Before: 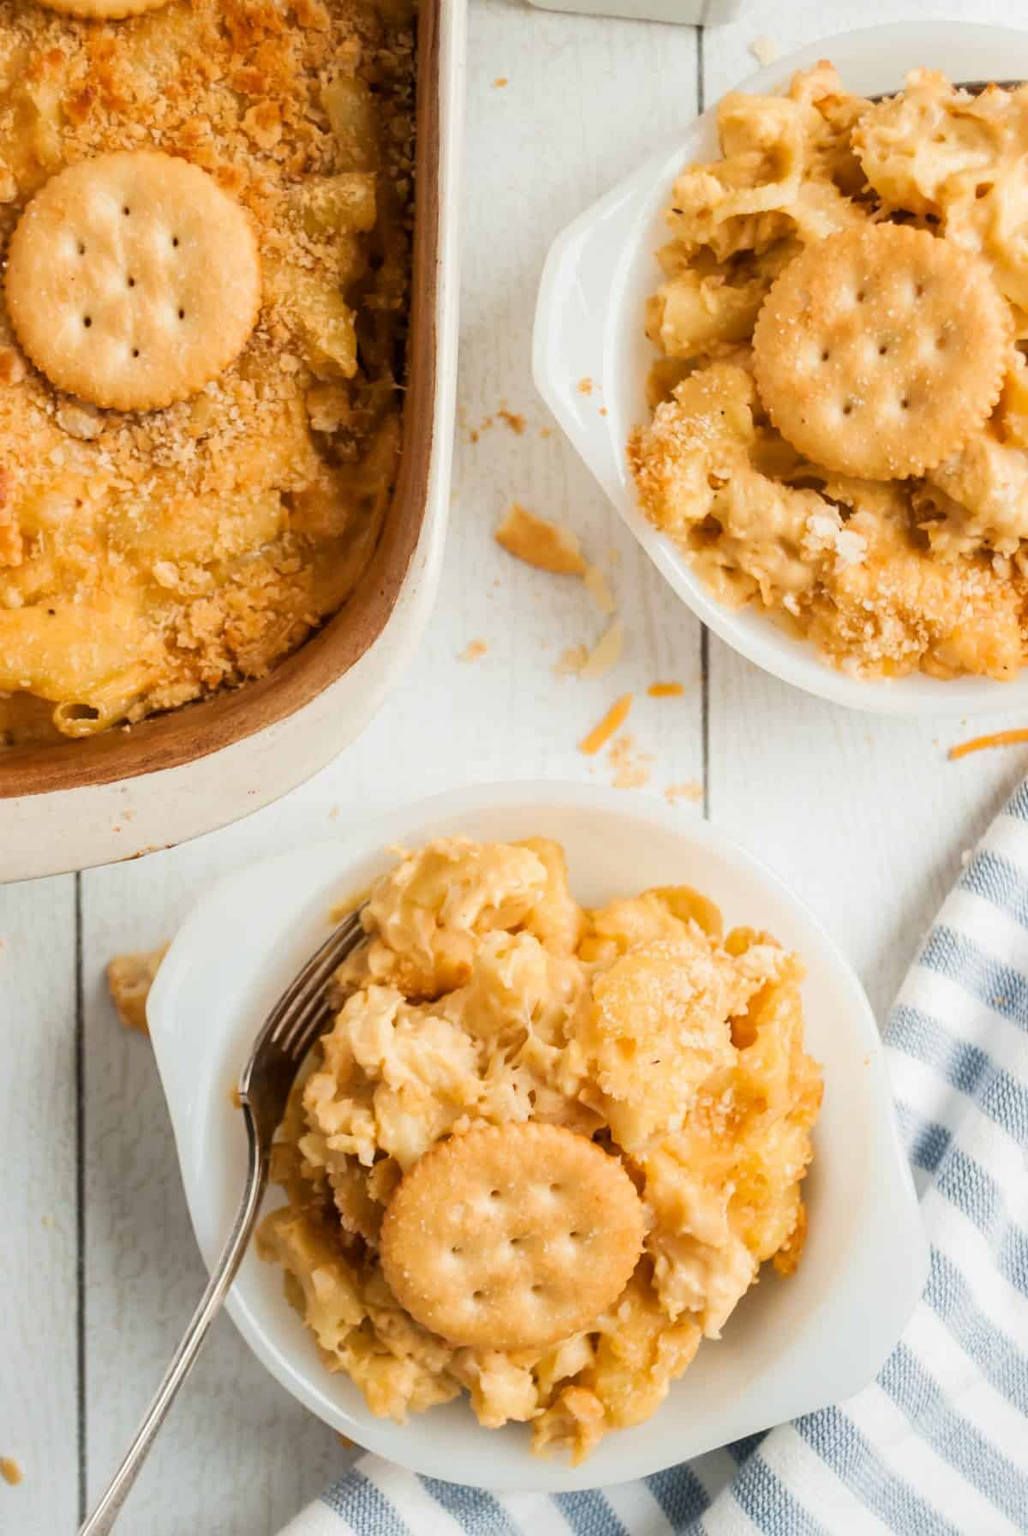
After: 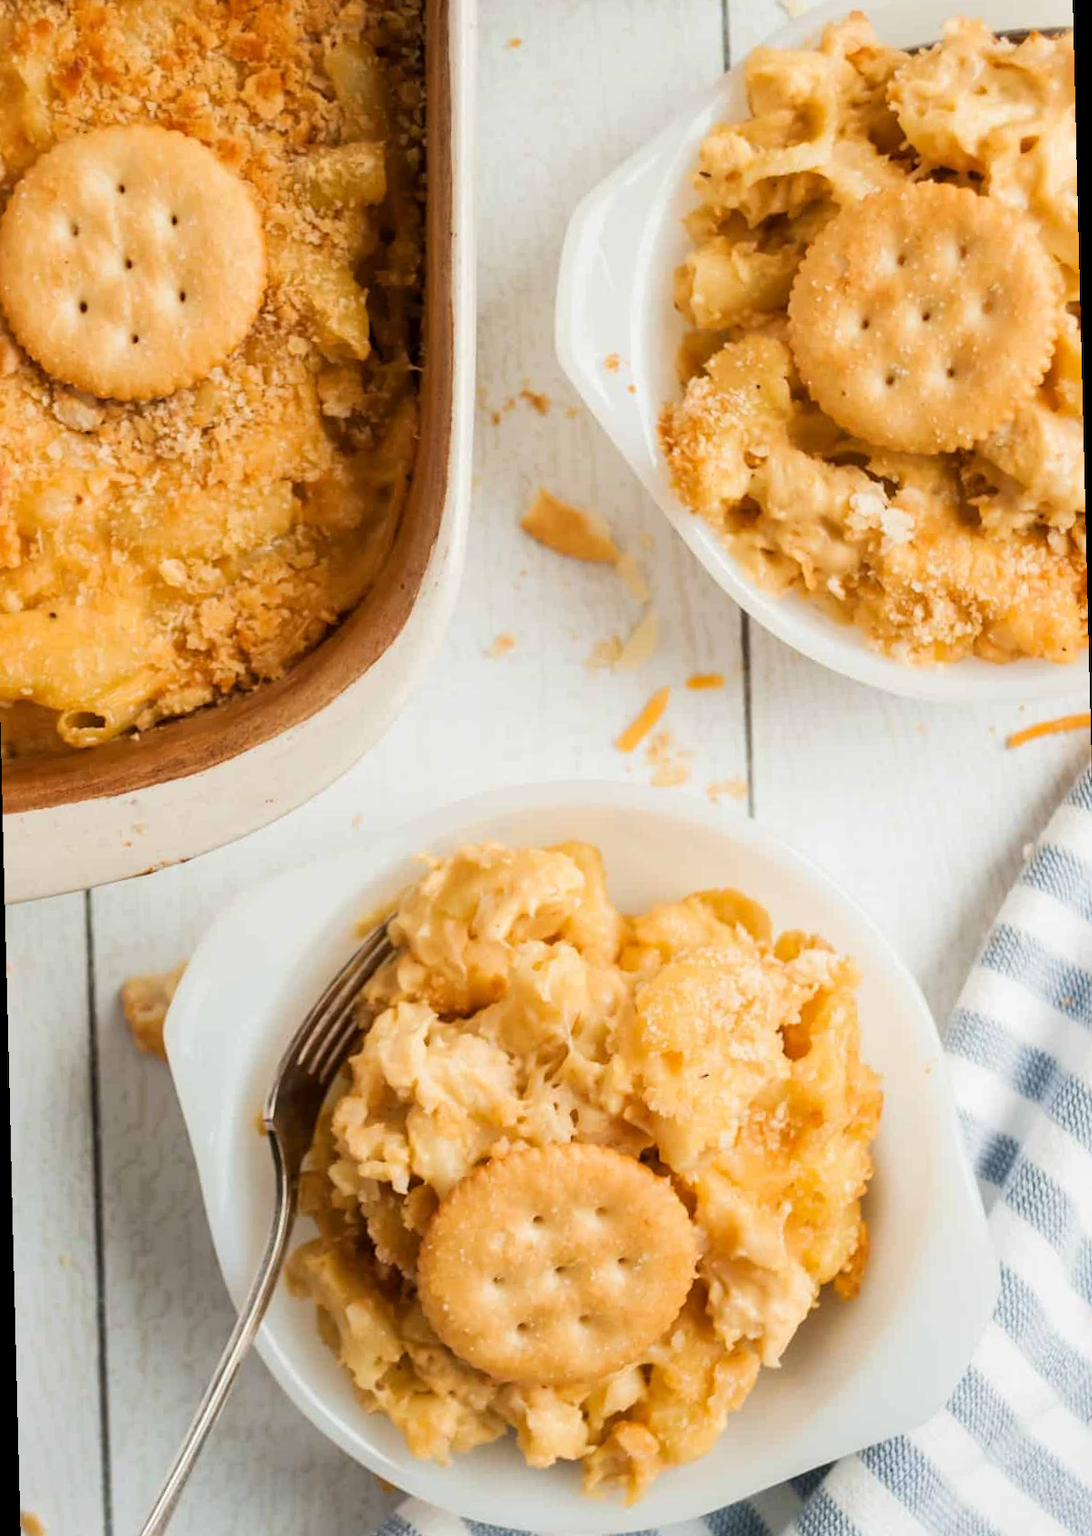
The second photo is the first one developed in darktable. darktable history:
exposure: compensate highlight preservation false
rotate and perspective: rotation -1.42°, crop left 0.016, crop right 0.984, crop top 0.035, crop bottom 0.965
